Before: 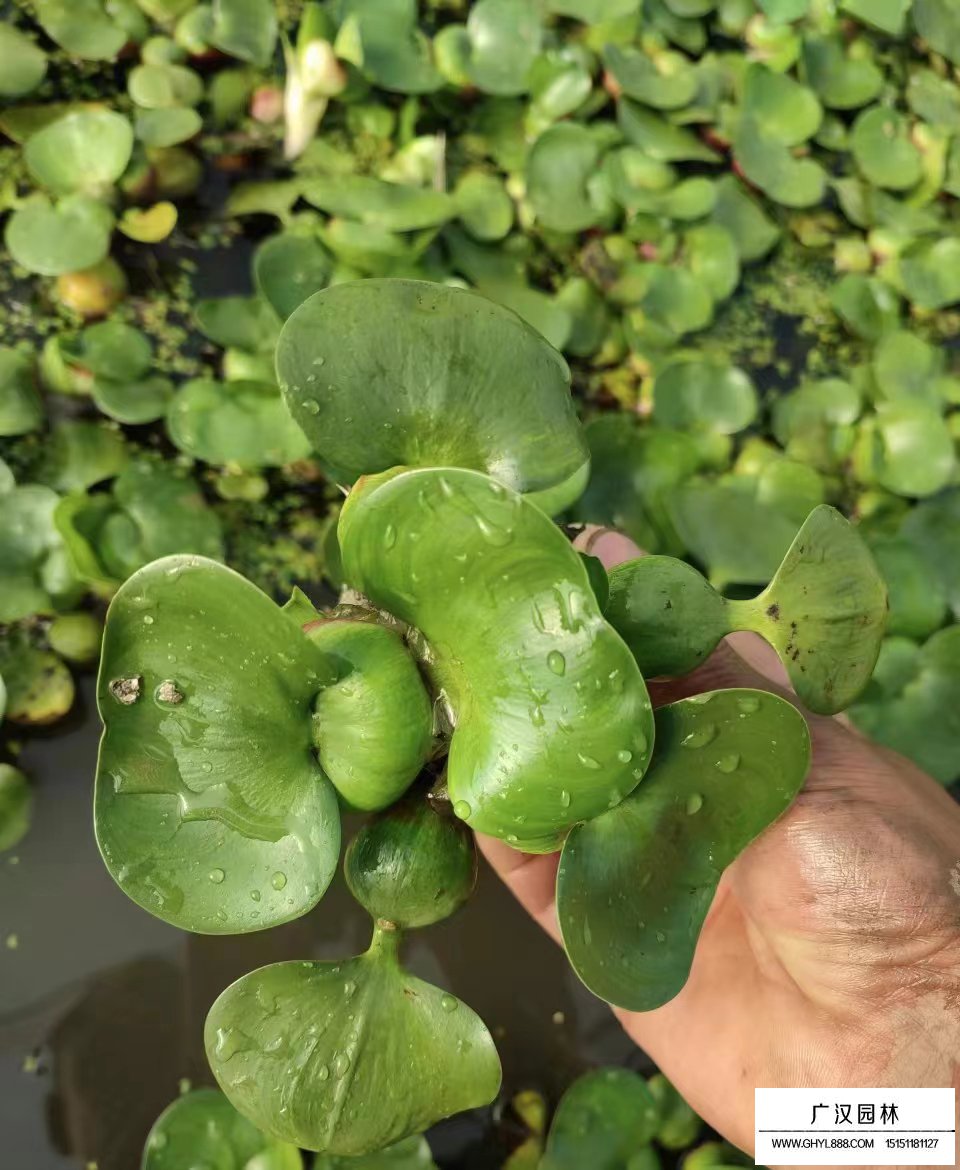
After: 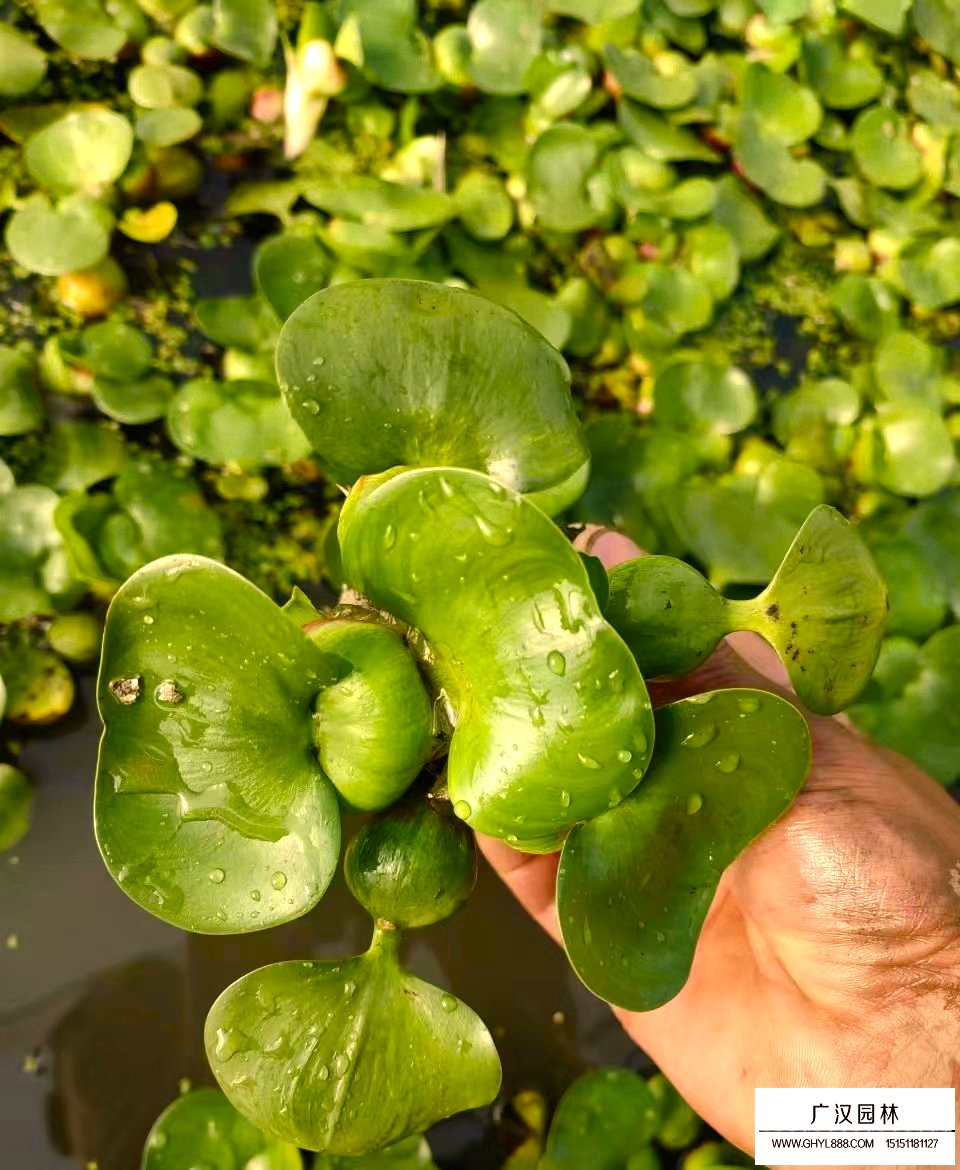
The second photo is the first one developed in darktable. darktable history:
color balance rgb: perceptual saturation grading › mid-tones 6.33%, perceptual saturation grading › shadows 72.44%, perceptual brilliance grading › highlights 11.59%, contrast 5.05%
color correction: highlights a* 11.96, highlights b* 11.58
